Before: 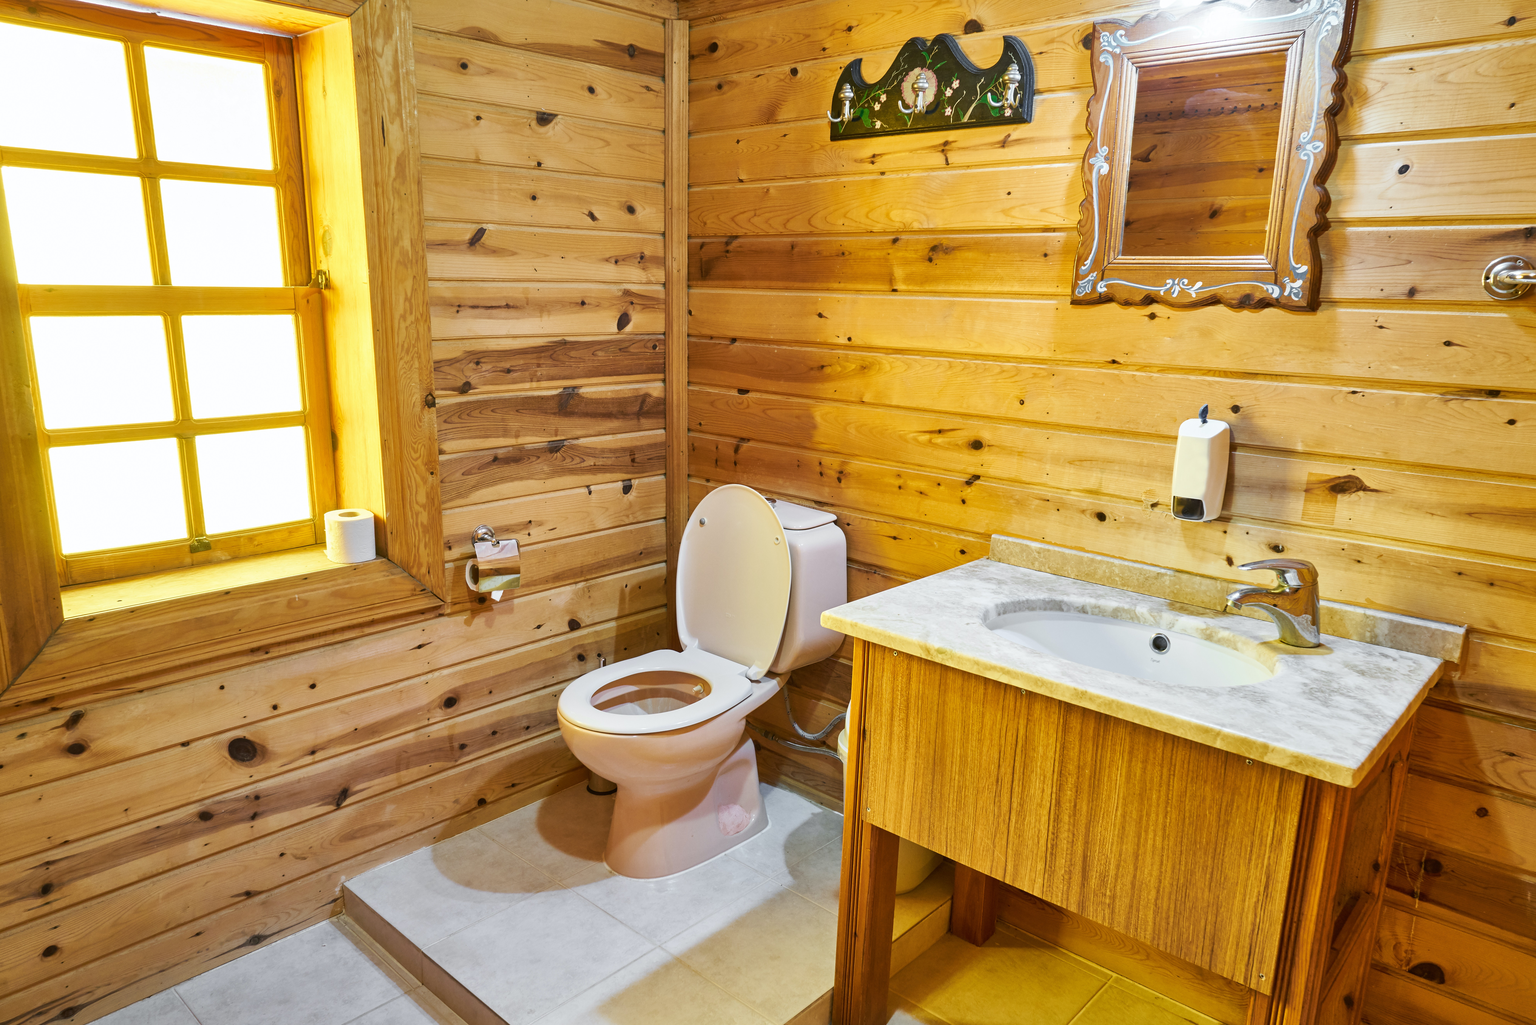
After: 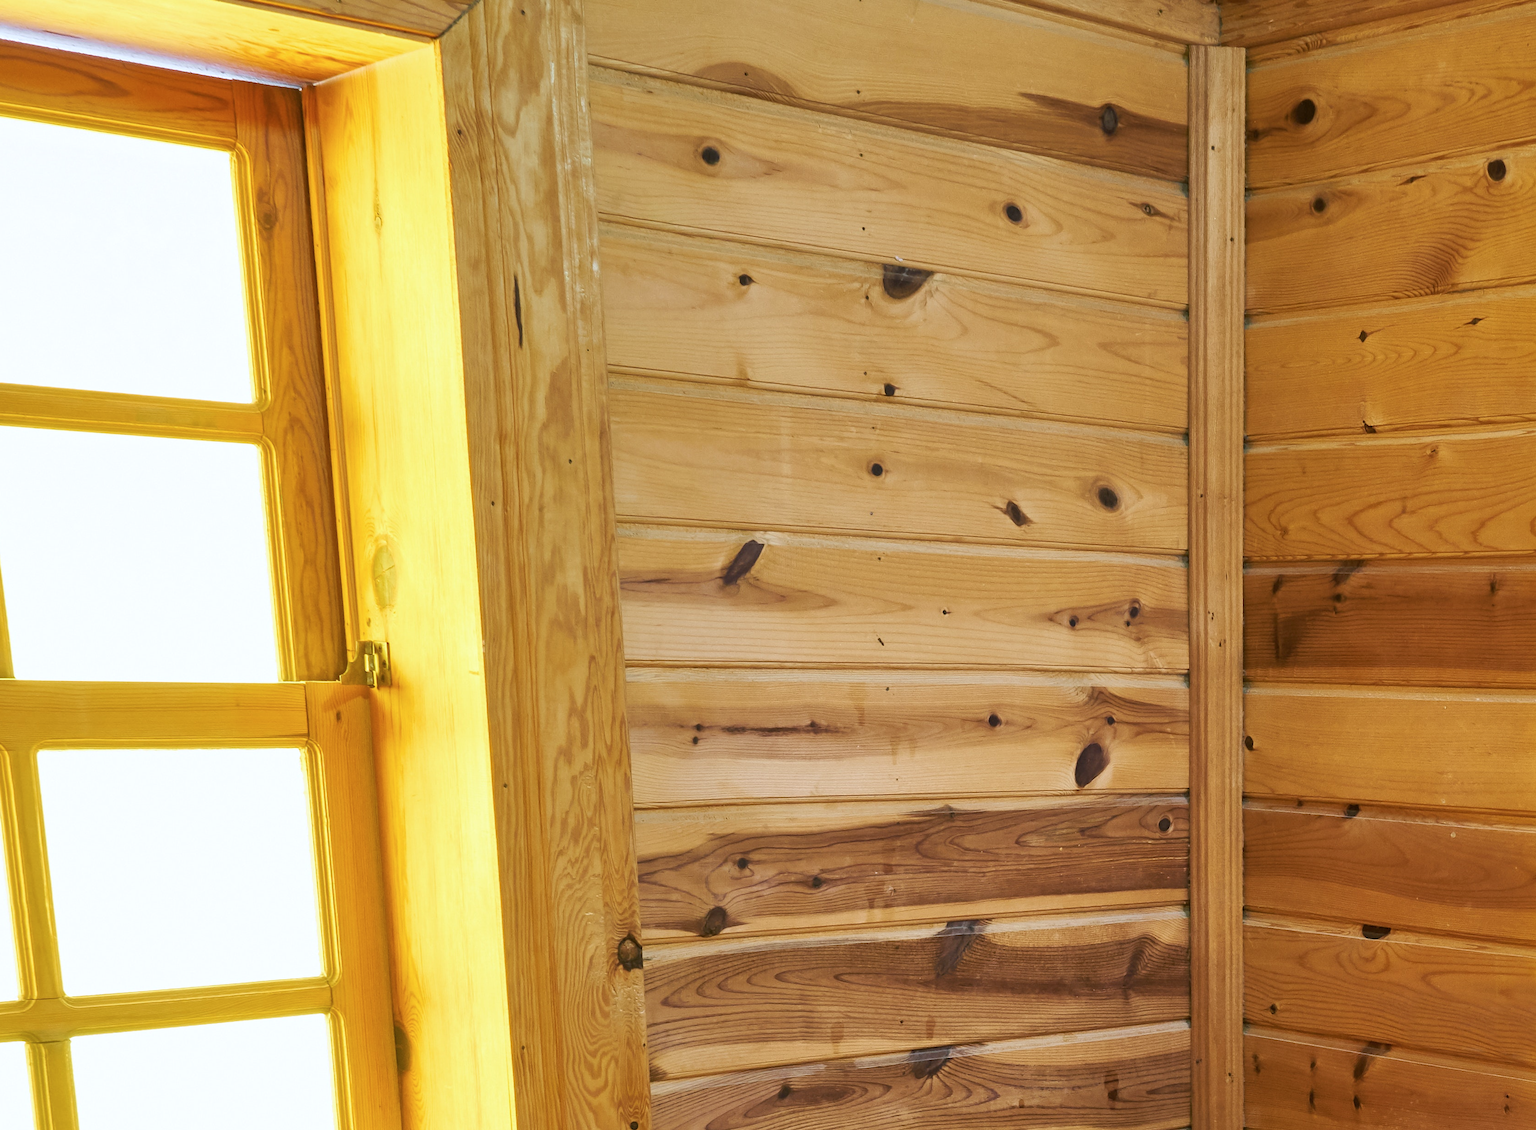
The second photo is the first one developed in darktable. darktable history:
crop and rotate: left 10.817%, top 0.062%, right 47.194%, bottom 53.626%
color calibration: illuminant as shot in camera, x 0.358, y 0.373, temperature 4628.91 K
